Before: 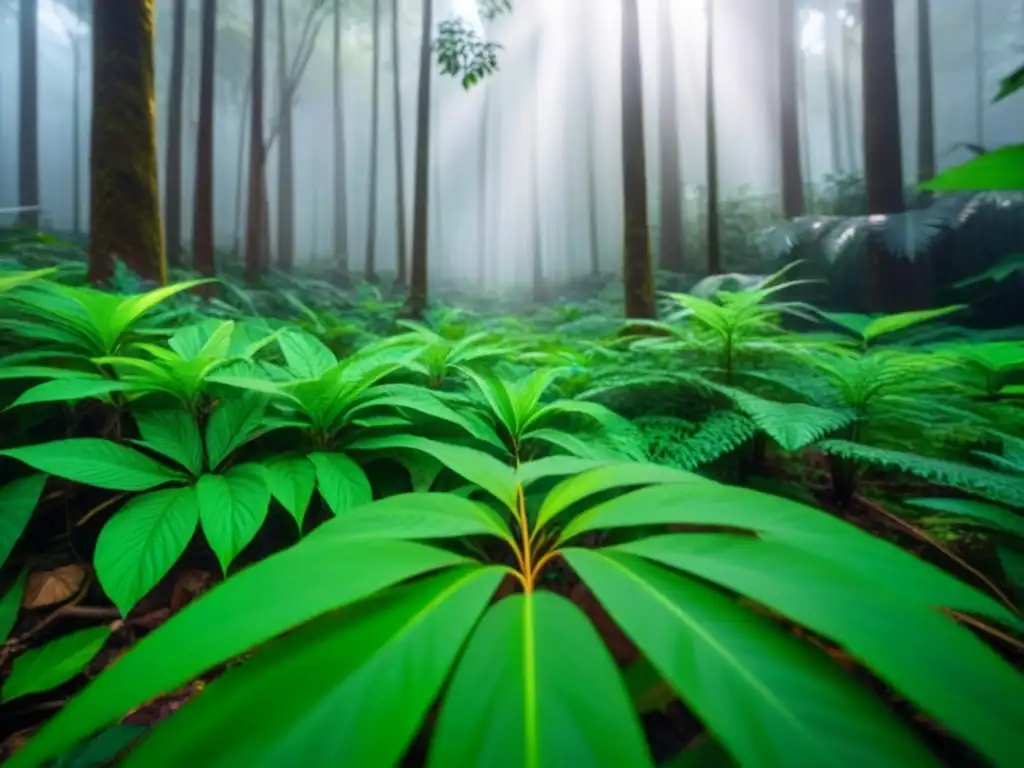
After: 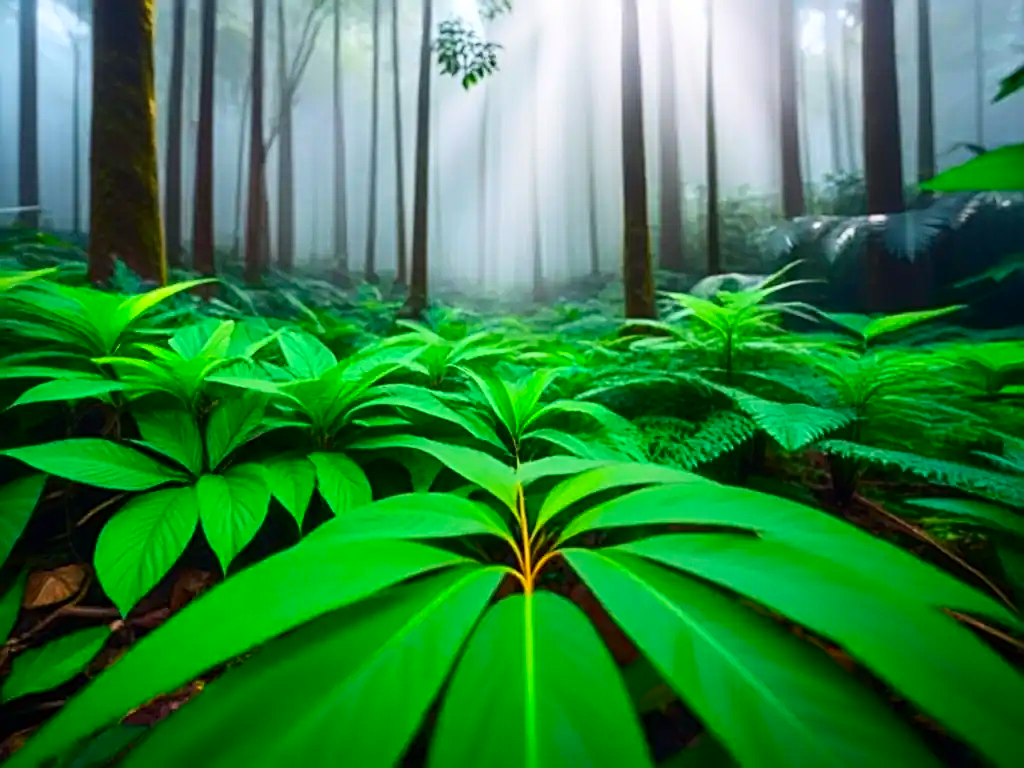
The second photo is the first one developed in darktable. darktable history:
contrast brightness saturation: contrast 0.159, saturation 0.326
sharpen: radius 2.536, amount 0.618
